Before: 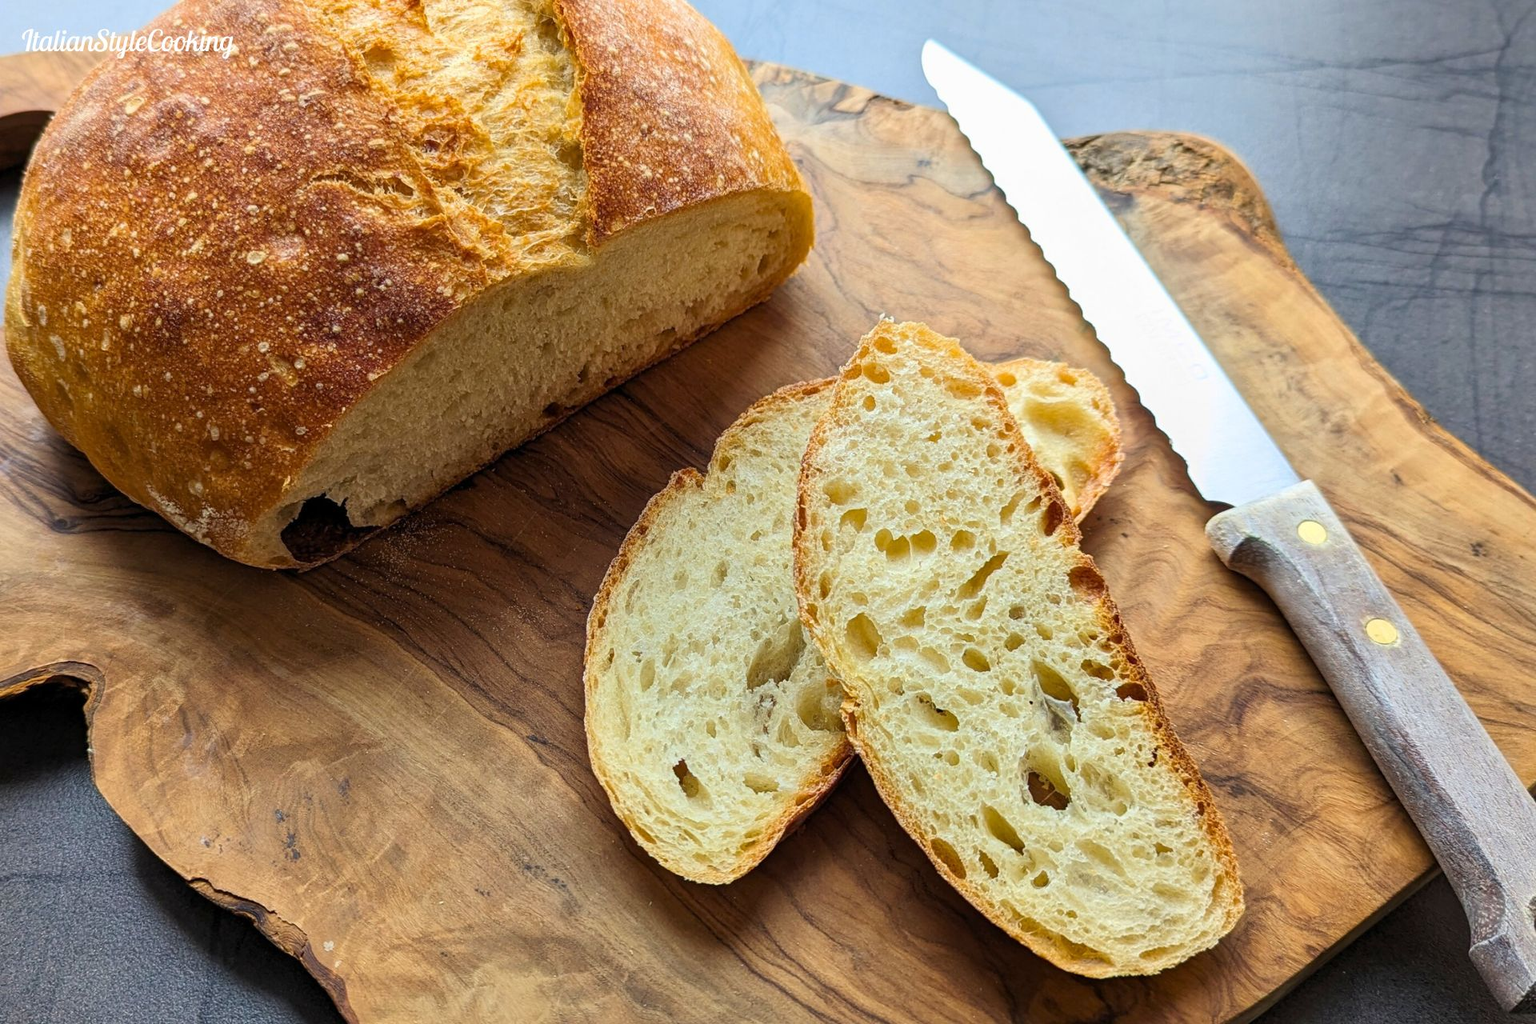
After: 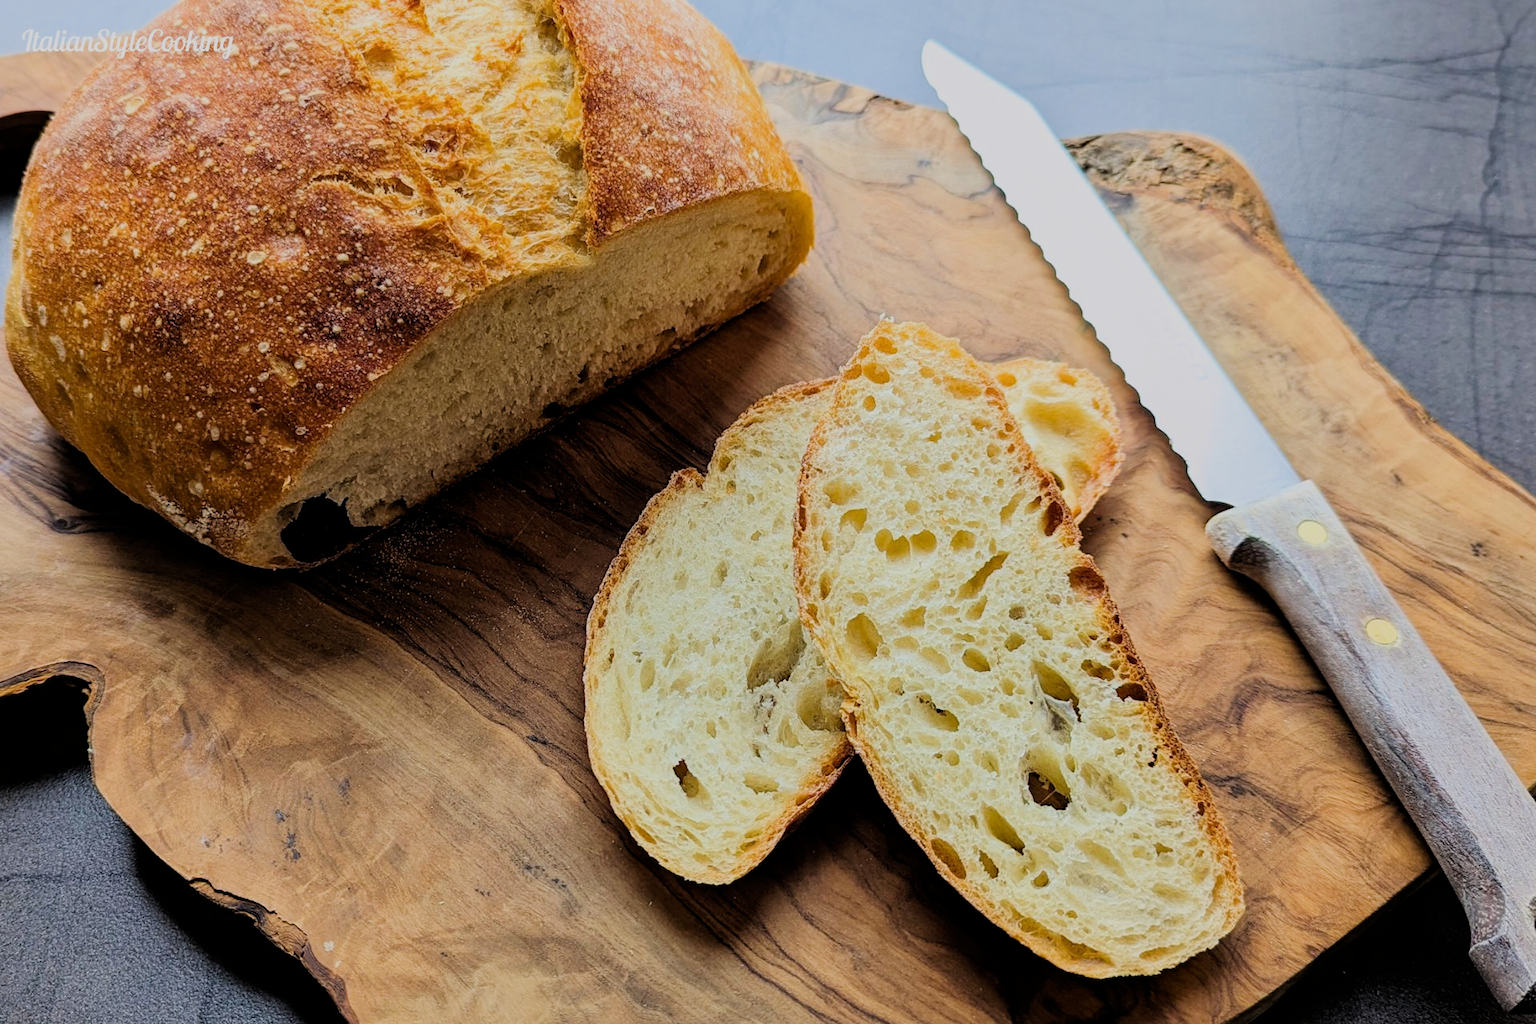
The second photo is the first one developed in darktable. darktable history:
filmic rgb: black relative exposure -4.14 EV, white relative exposure 5.1 EV, hardness 2.11, contrast 1.165
white balance: red 1.004, blue 1.024
